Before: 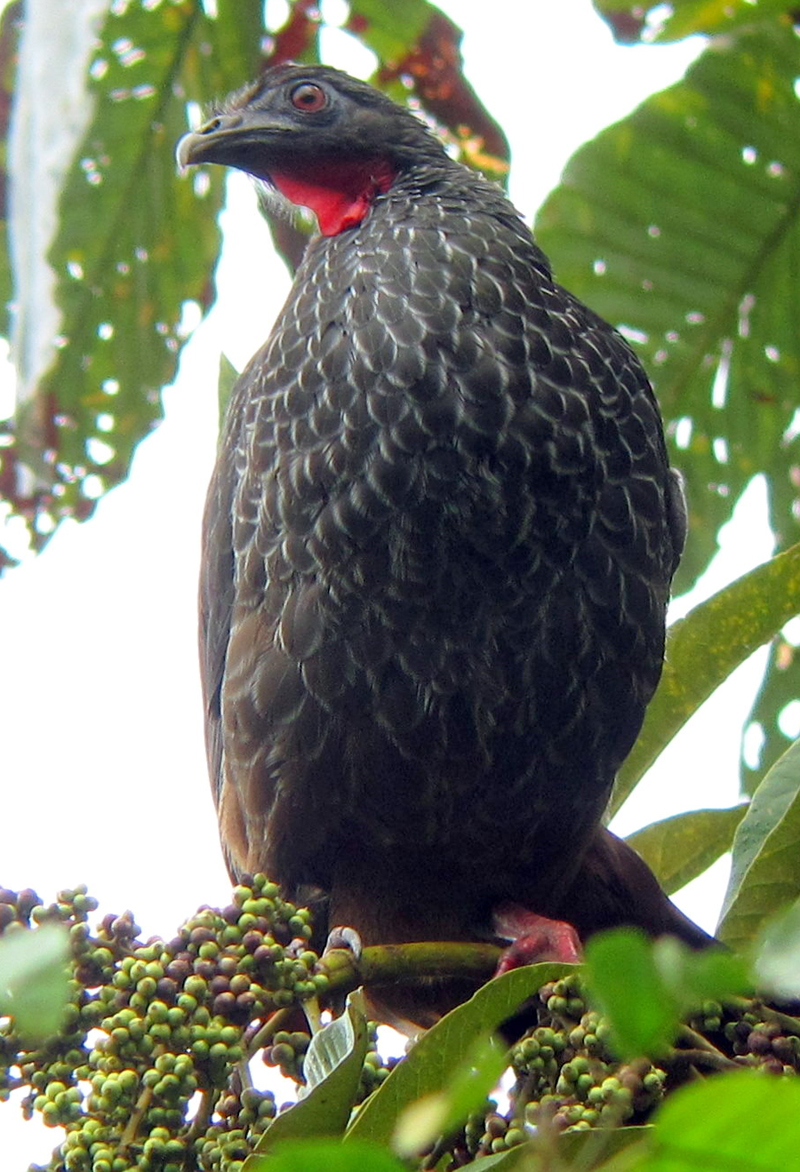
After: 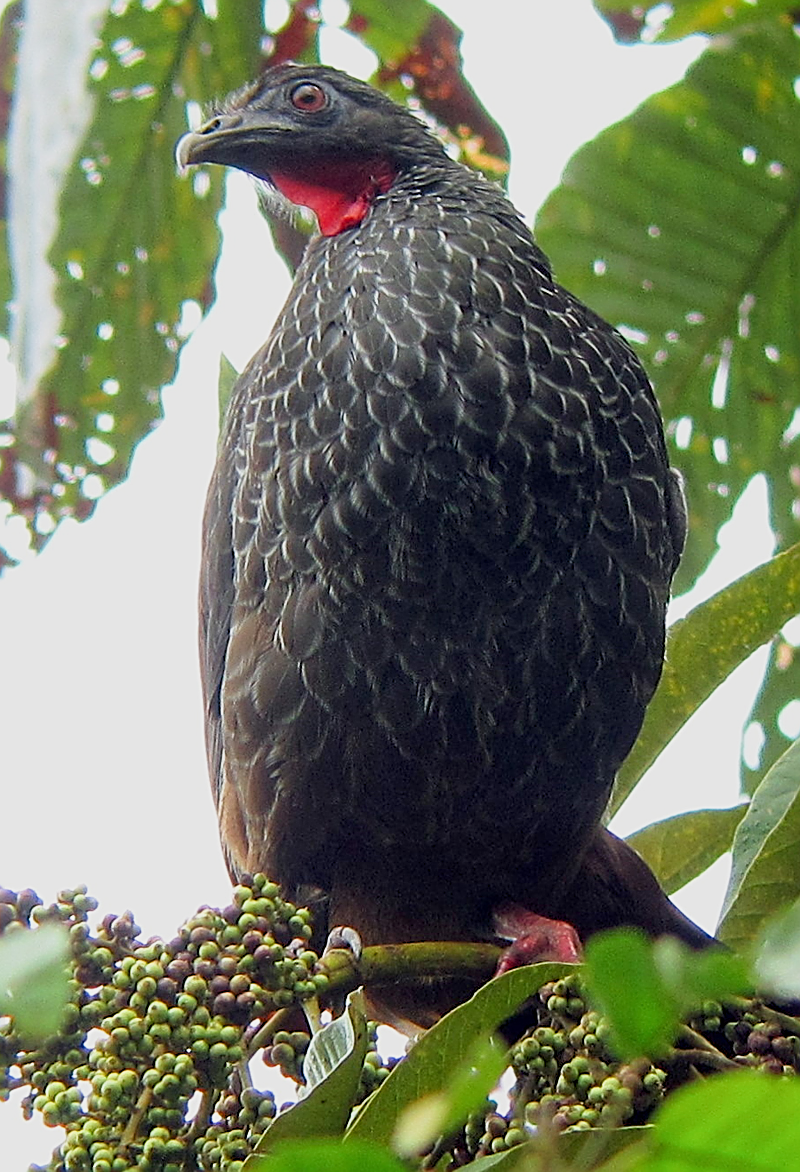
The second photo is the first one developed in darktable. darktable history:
sigmoid: contrast 1.22, skew 0.65
sharpen: amount 1
